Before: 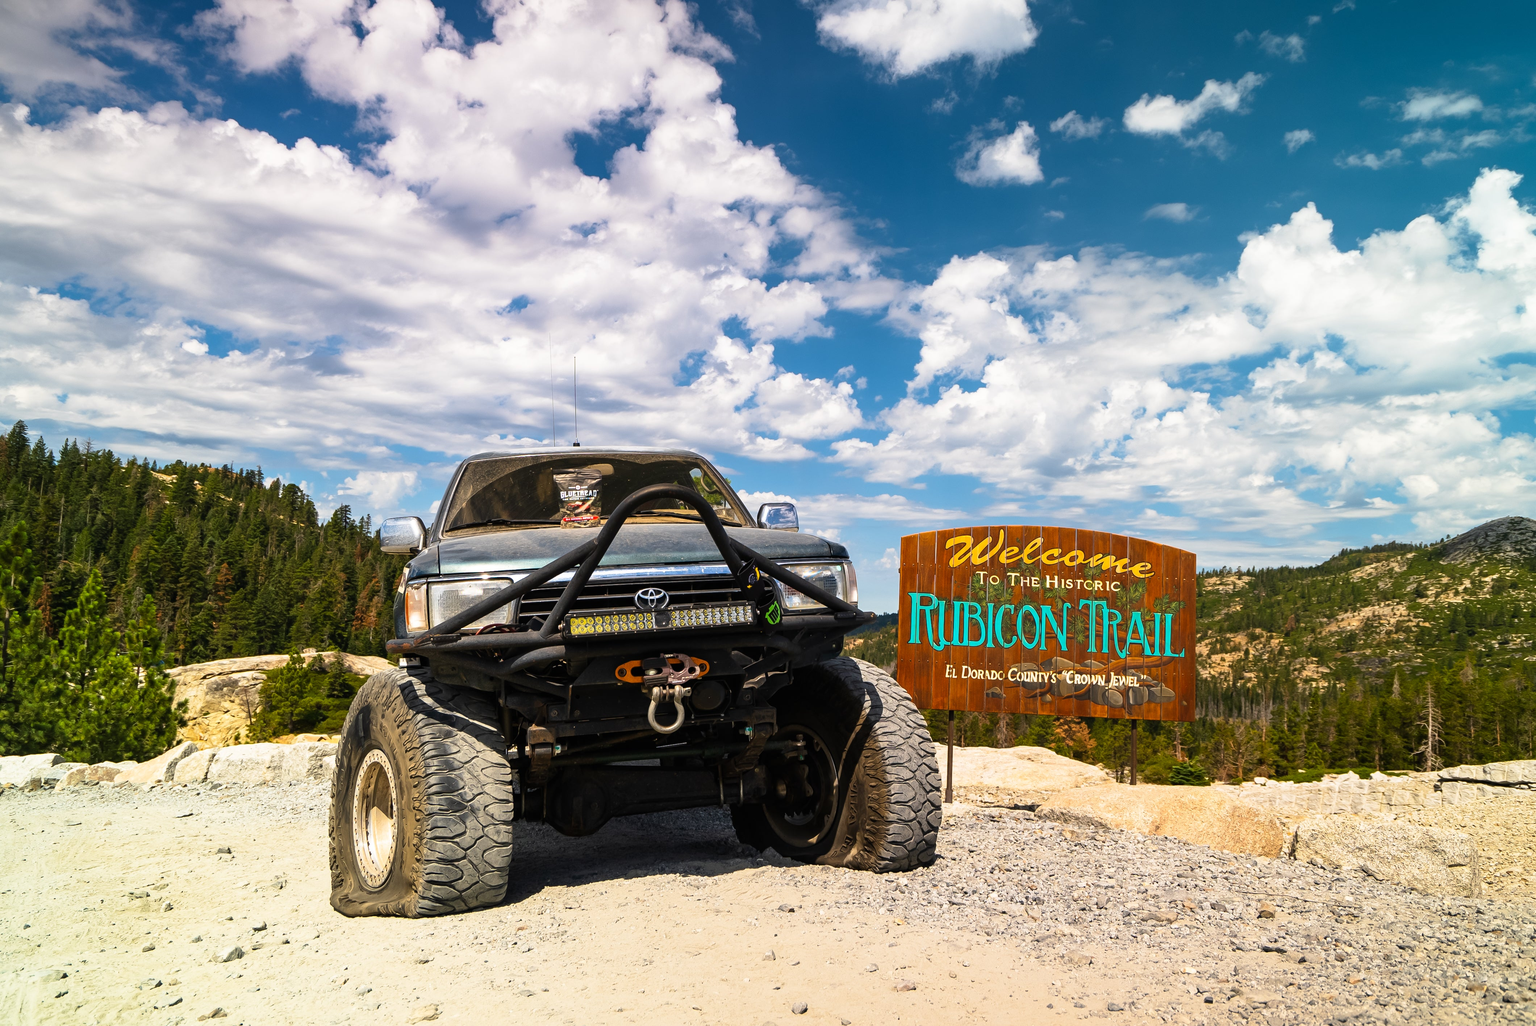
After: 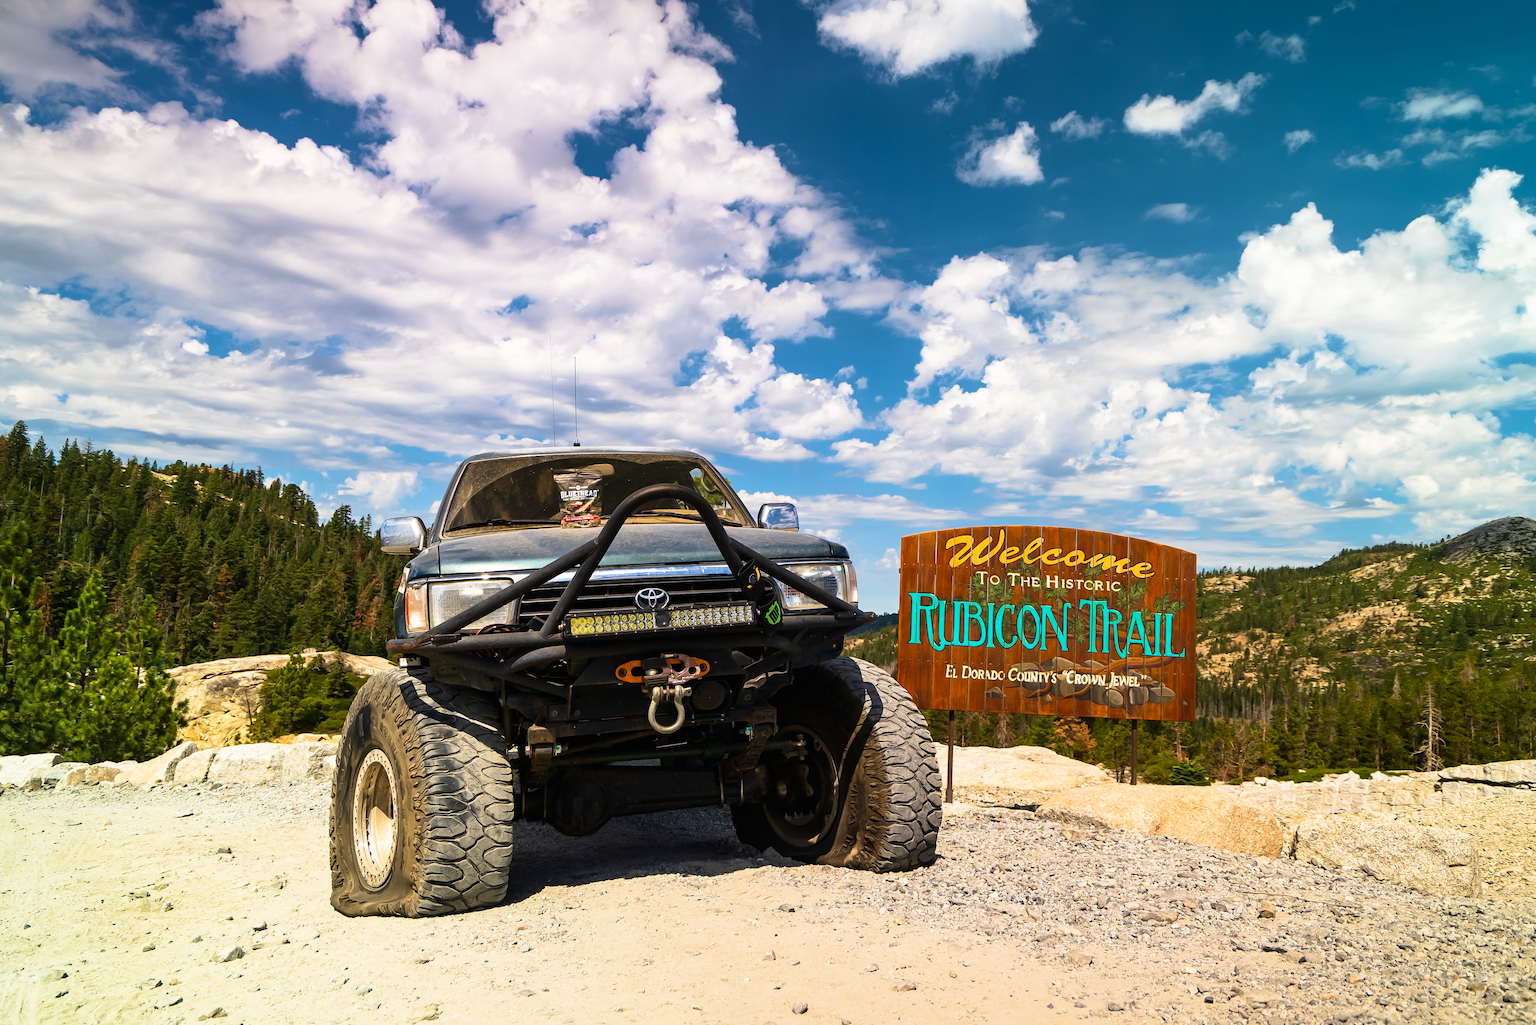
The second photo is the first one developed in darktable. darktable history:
velvia: on, module defaults
contrast brightness saturation: contrast 0.07
